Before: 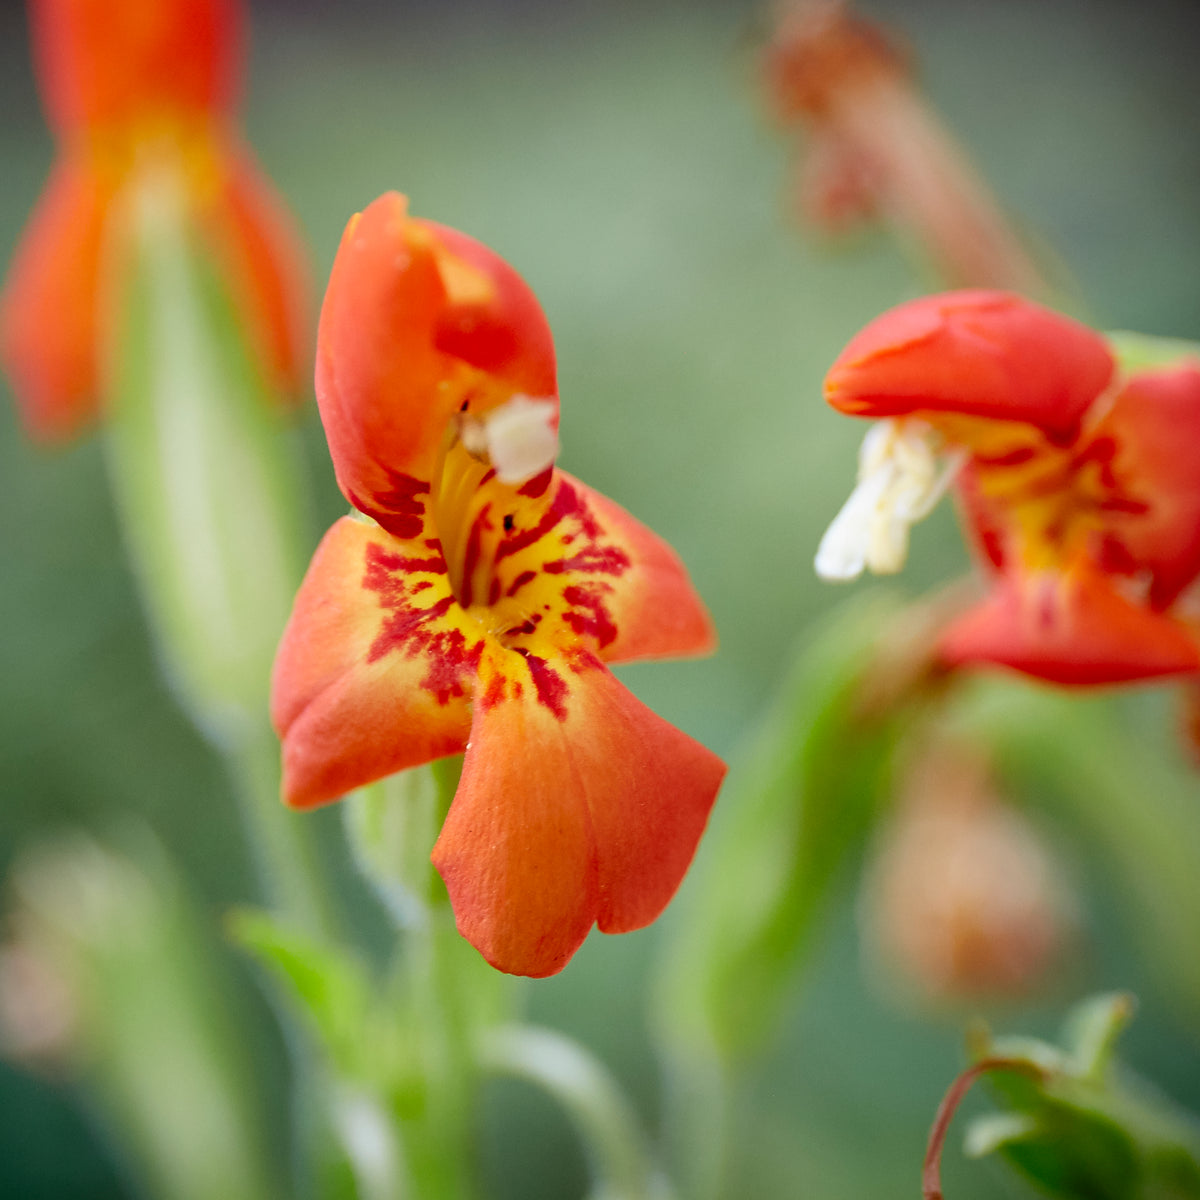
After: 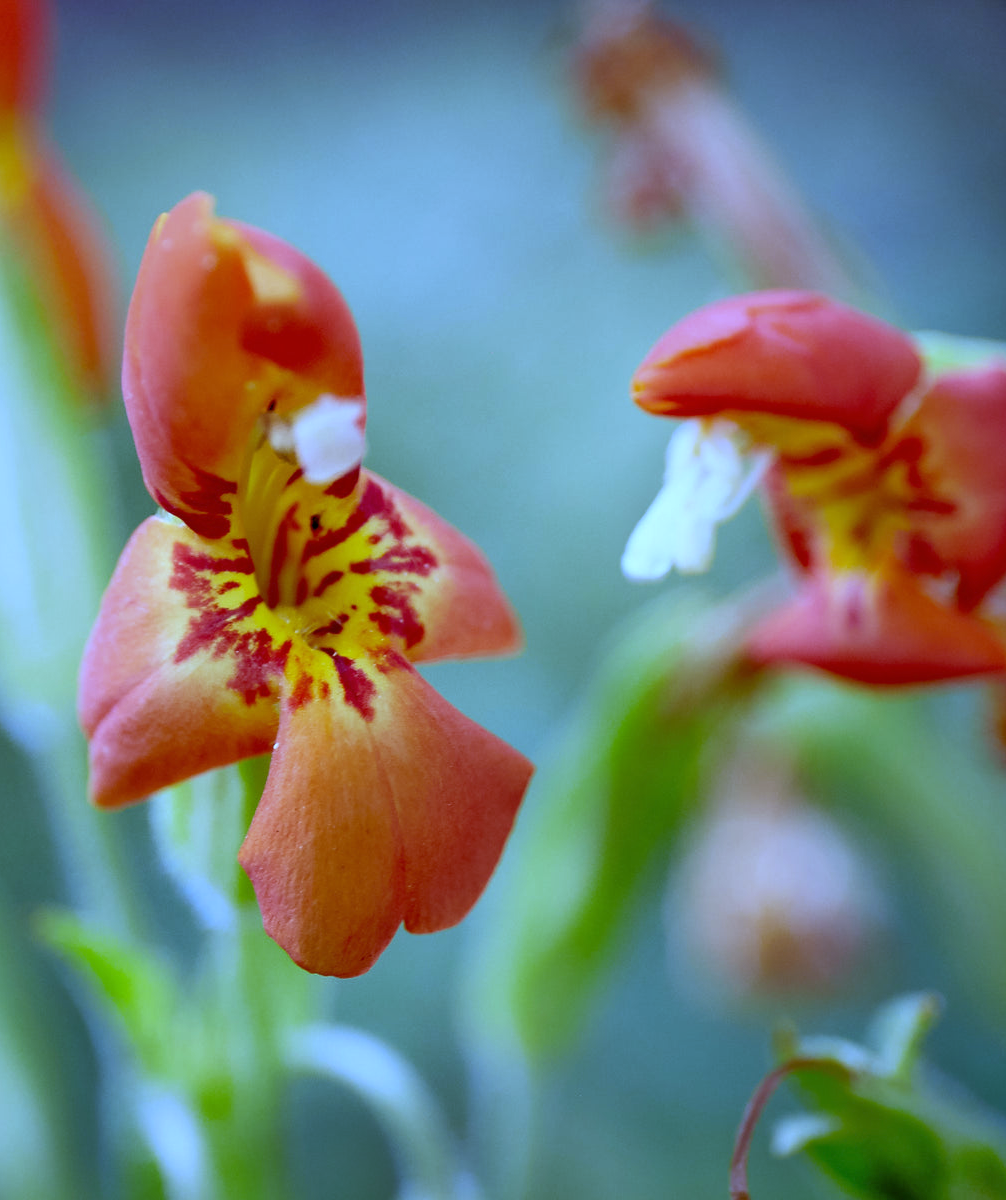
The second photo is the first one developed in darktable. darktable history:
levels: mode automatic, gray 50.8%
crop: left 16.145%
tone equalizer: -8 EV -0.528 EV, -7 EV -0.319 EV, -6 EV -0.083 EV, -5 EV 0.413 EV, -4 EV 0.985 EV, -3 EV 0.791 EV, -2 EV -0.01 EV, -1 EV 0.14 EV, +0 EV -0.012 EV, smoothing 1
white balance: red 0.766, blue 1.537
